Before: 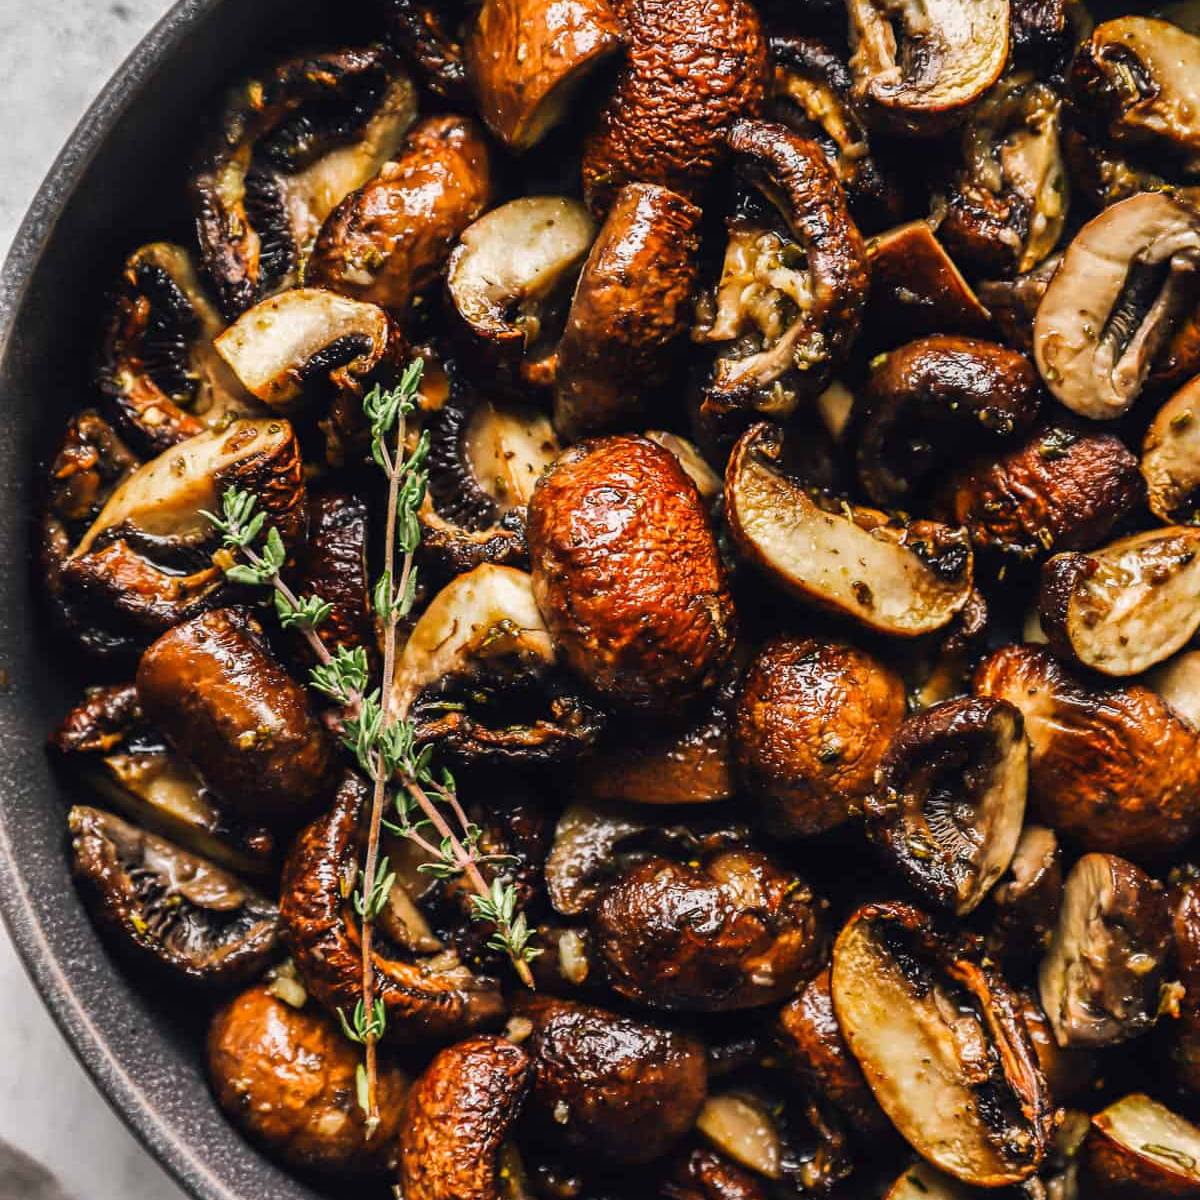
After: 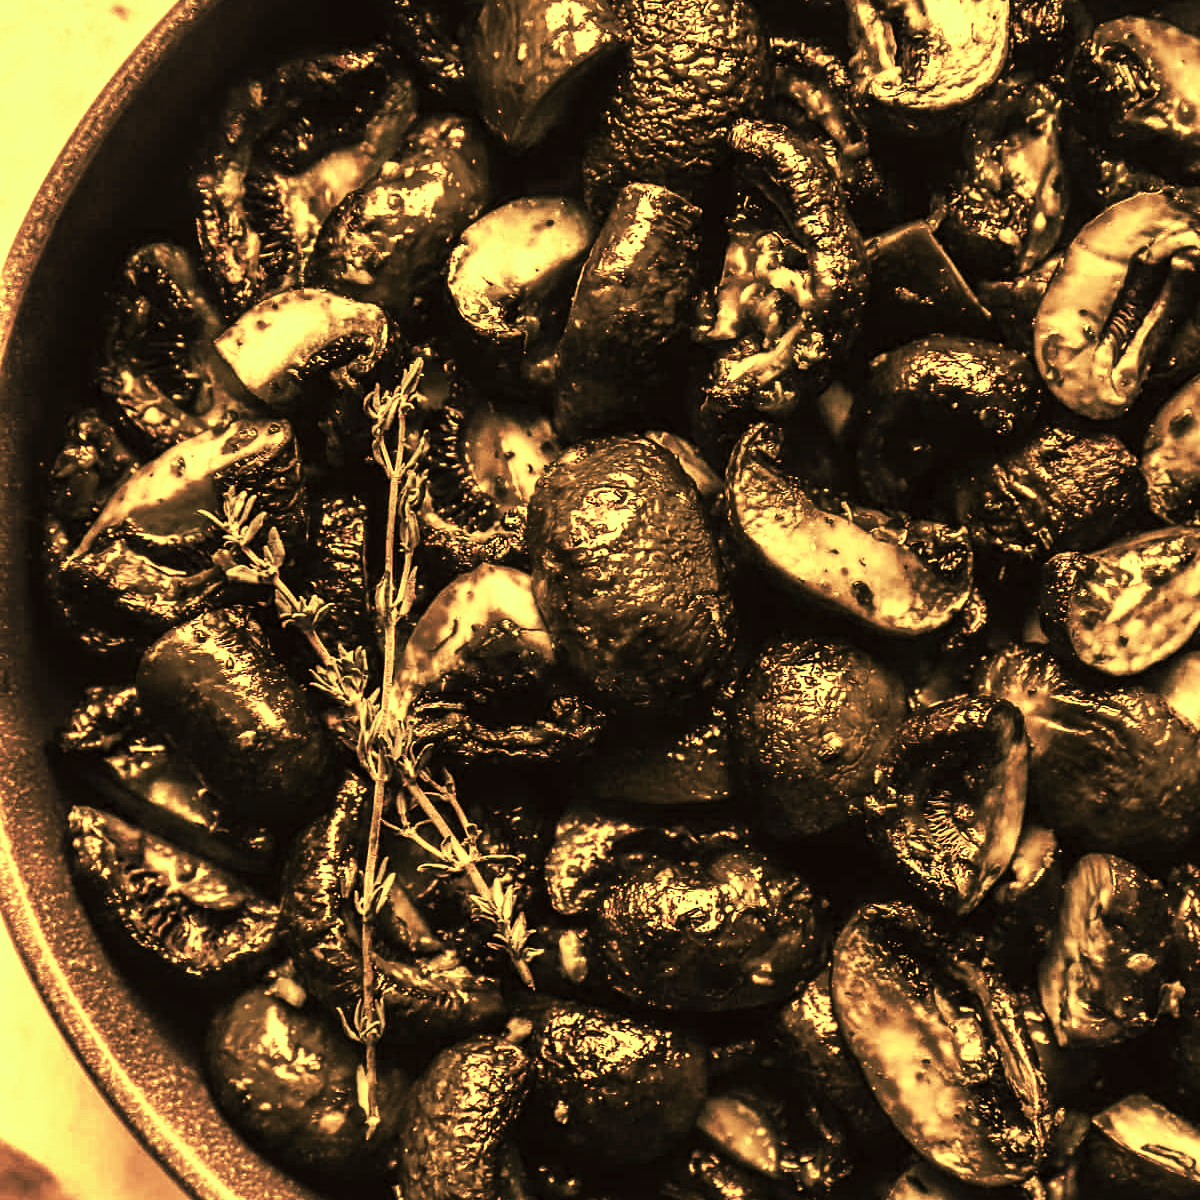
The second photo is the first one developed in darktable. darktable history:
tone curve: curves: ch0 [(0, 0) (0.003, 0.003) (0.011, 0.009) (0.025, 0.022) (0.044, 0.037) (0.069, 0.051) (0.1, 0.079) (0.136, 0.114) (0.177, 0.152) (0.224, 0.212) (0.277, 0.281) (0.335, 0.358) (0.399, 0.459) (0.468, 0.573) (0.543, 0.684) (0.623, 0.779) (0.709, 0.866) (0.801, 0.949) (0.898, 0.98) (1, 1)], preserve colors none
color look up table: target L [61.77, 96.2, 73.36, 65.44, 69.65, 69.51, 40.05, 55.11, 29.91, 31.14, 38.07, 10.83, 2.295, 95.57, 95.22, 64.23, 62.74, 65.98, 33.85, 60.02, 41.74, 34.74, 29.81, 26.17, 17.29, 95.94, 95.94, 96.1, 95.56, 72.71, 95.2, 71.78, 57.15, 67.32, 63.23, 42.63, 56.97, 47.78, 50.75, 29.28, 35.01, 13.34, 68.78, 95.57, 48.68, 67.31, 42.88, 40.42, 24.18], target a [22.72, -51.16, 6.079, 19.11, 11.81, 12.76, 8.741, 17.07, 7.776, 8.2, 7.333, 4.23, 0.723, -51.28, -51.51, 20.37, 17.1, 18.7, 8.286, 21.28, 9.453, 7.516, 7.32, 7.03, 4.509, -50.74, -50.74, -51.94, -51.25, 6.175, -51.65, 7.963, 15.76, 16.62, 21.83, 9.454, 18.84, 11.4, 13.57, 7.413, 7.414, 5.576, 13.78, -51.28, 12.25, 16.57, 9.389, 8.561, 6.087], target b [35.52, 70.21, 44.02, 38.35, 40.64, 40.78, 21.73, 29.15, 17.57, 18.2, 20.91, 10.29, 1.963, 72.11, 71.94, 37.59, 34.96, 38.79, 19.83, 33.92, 22.61, 19.98, 17.42, 15.63, 14.13, 67.37, 67.37, 72.83, 69.91, 43.54, 72.56, 42.56, 30.43, 39.23, 36.7, 22.22, 31.33, 24.75, 26.35, 17.11, 19.87, 10.52, 40.36, 72.11, 24.73, 39.52, 22.52, 21.58, 15.46], num patches 49
